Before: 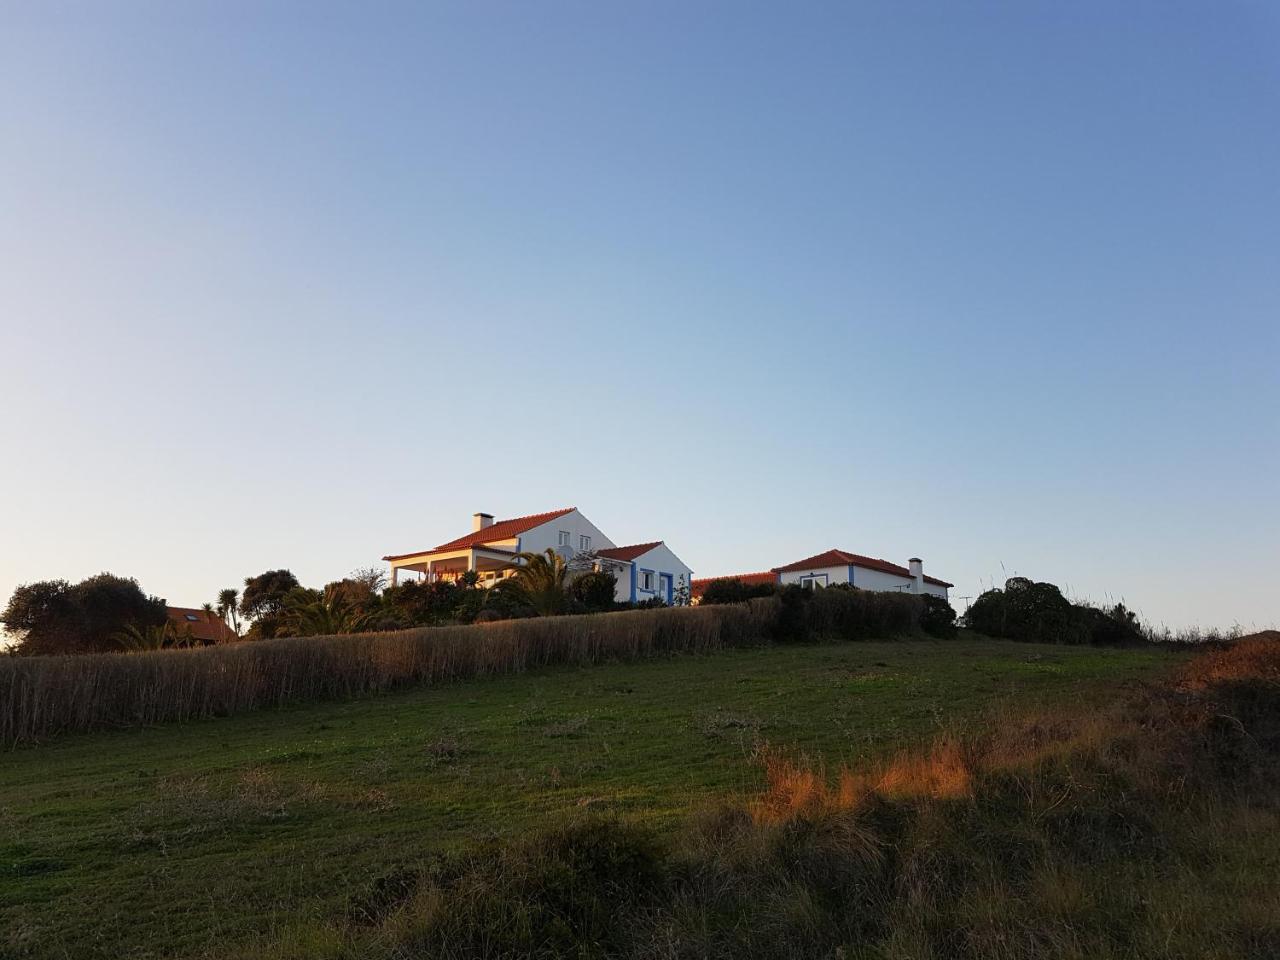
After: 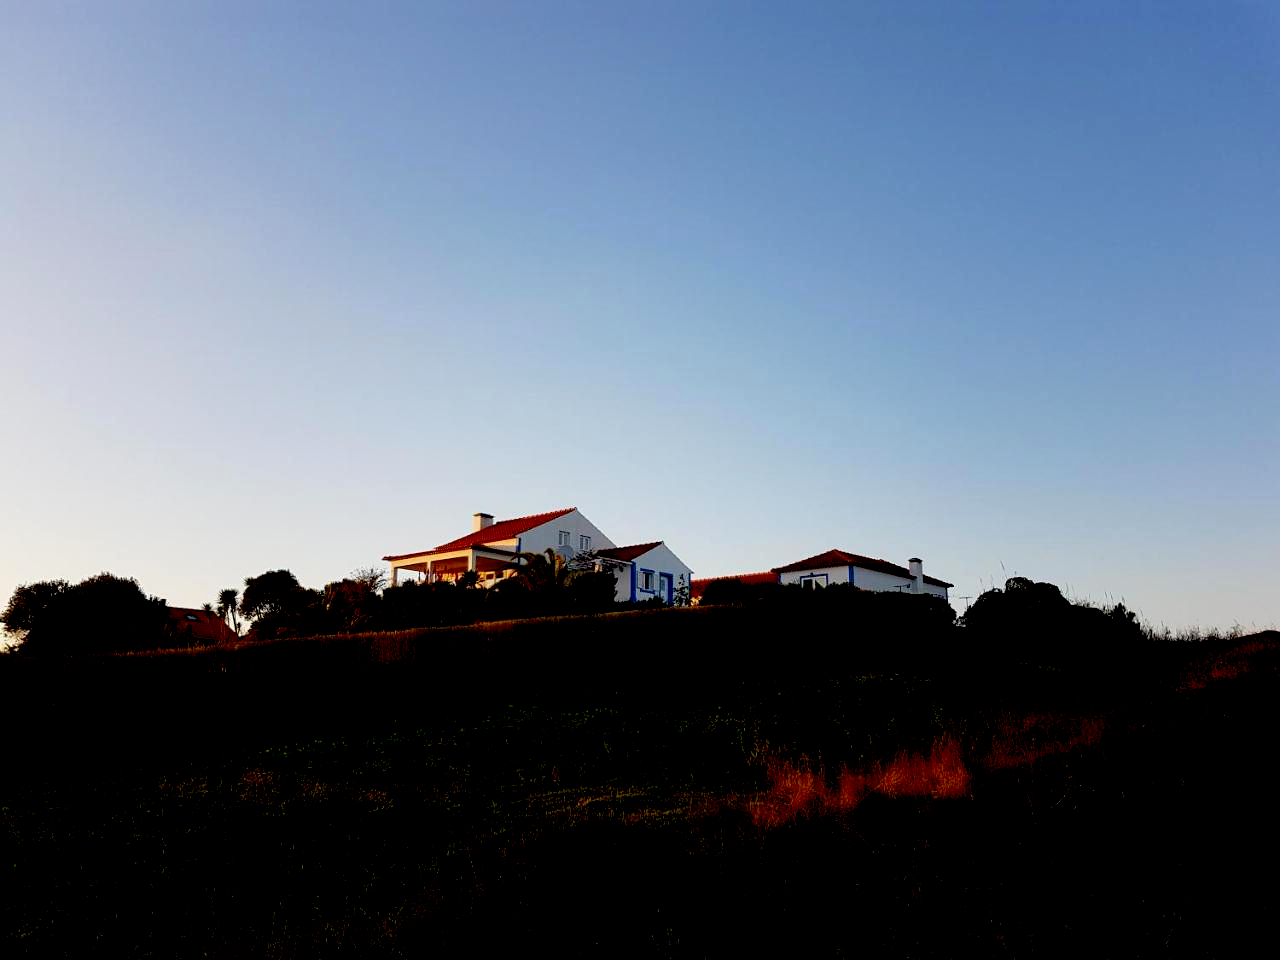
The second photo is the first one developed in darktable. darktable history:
exposure: black level correction 0.056, compensate highlight preservation false
